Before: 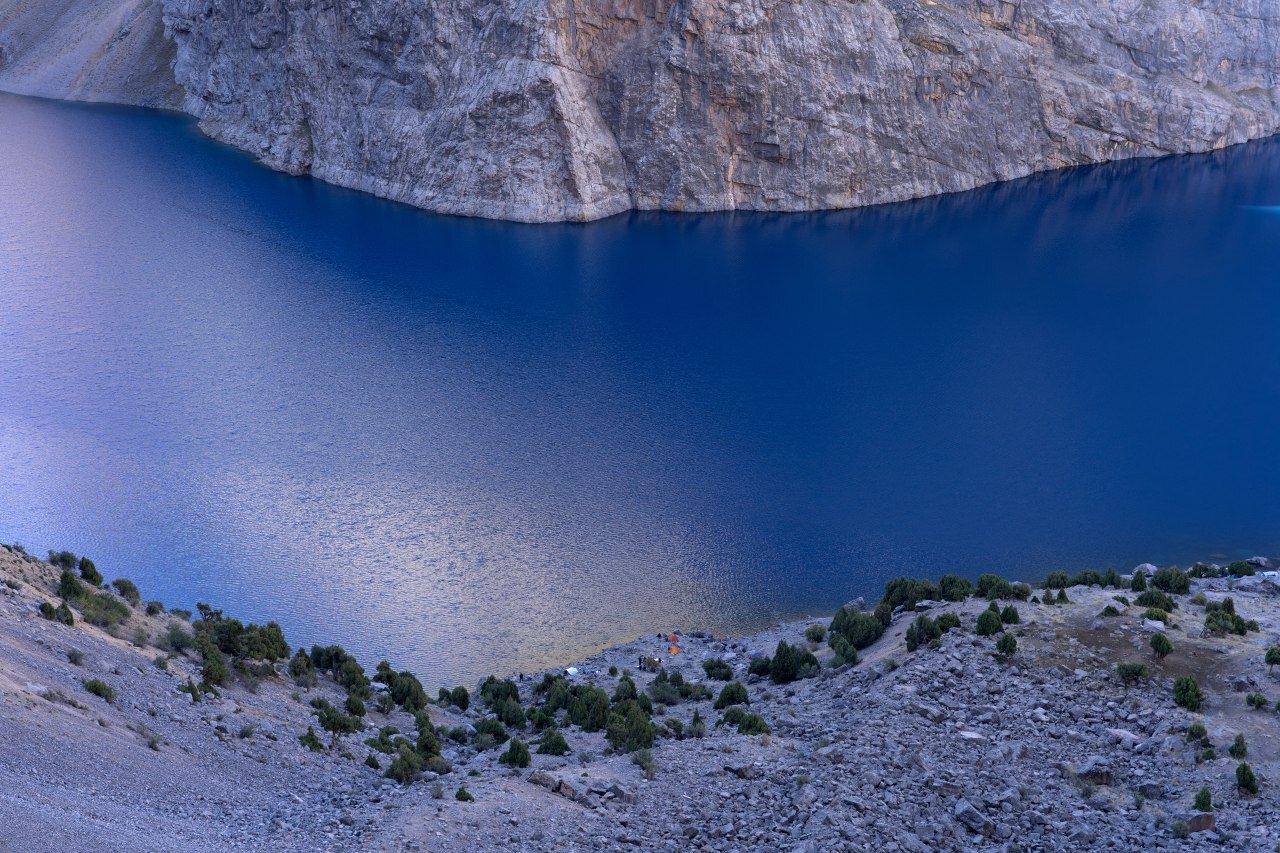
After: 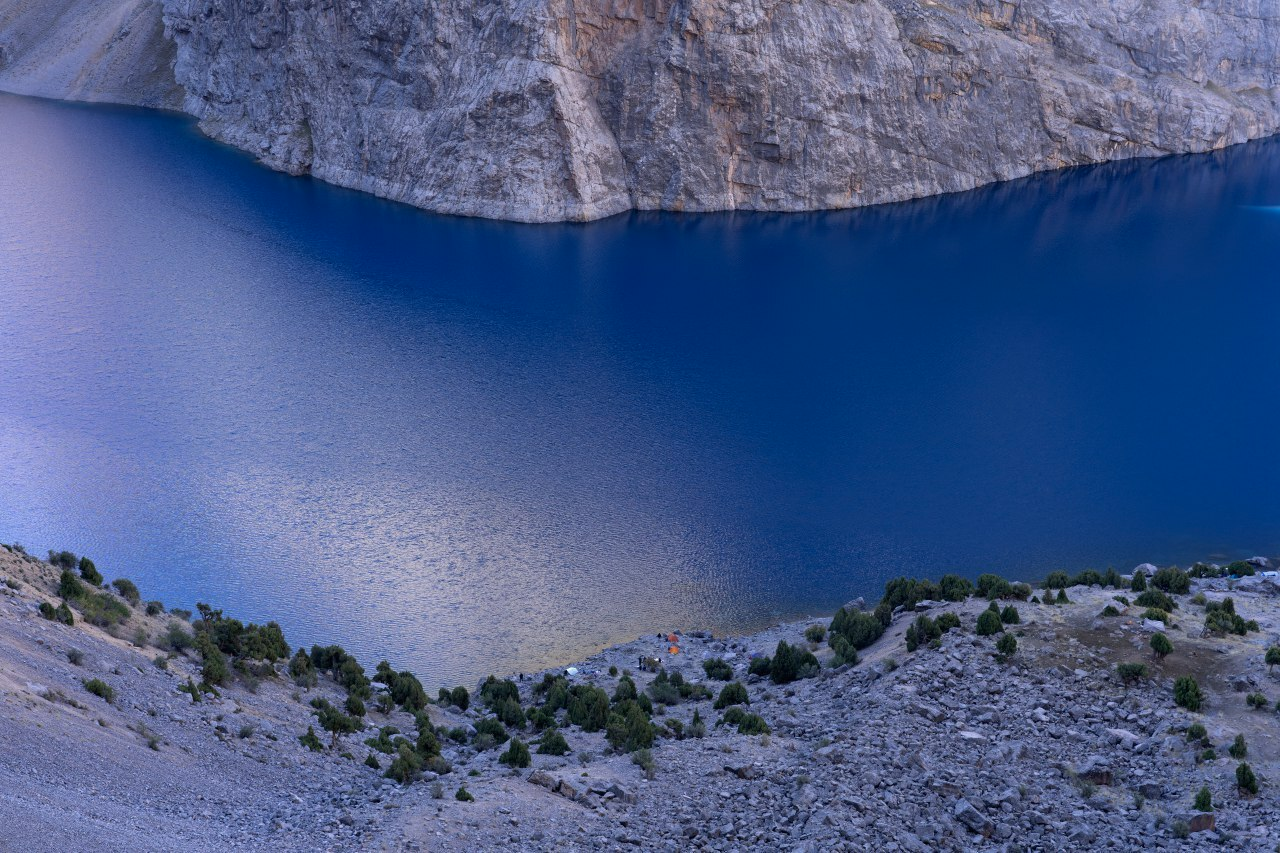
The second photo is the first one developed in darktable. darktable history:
shadows and highlights: shadows -19.97, white point adjustment -1.88, highlights -35.08
